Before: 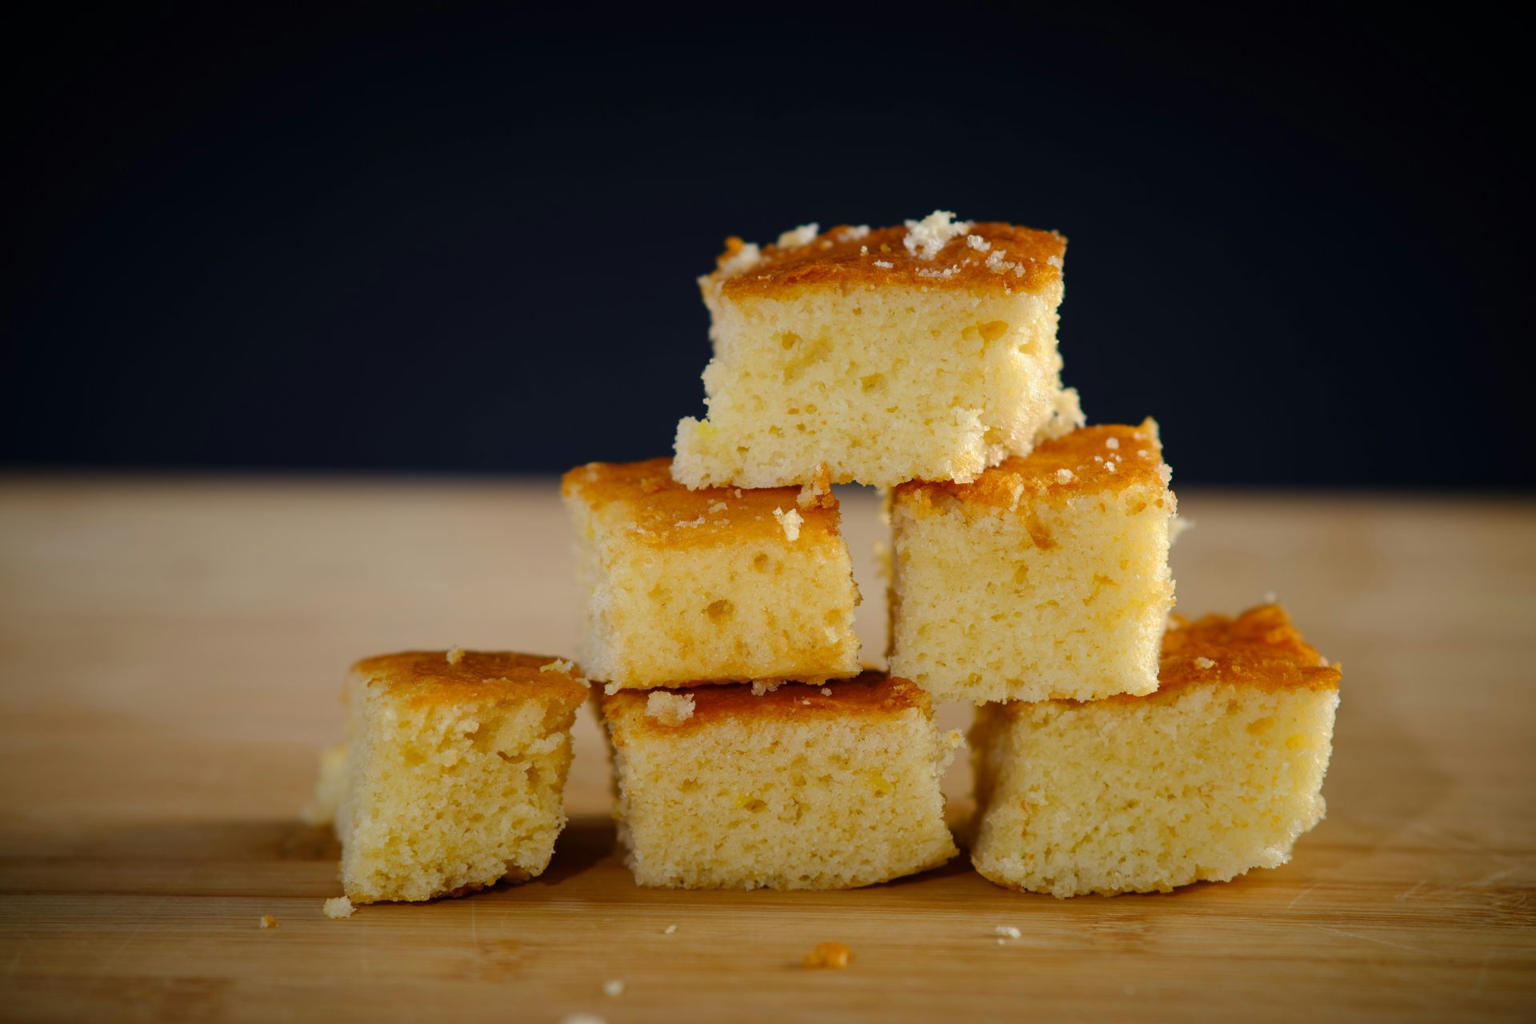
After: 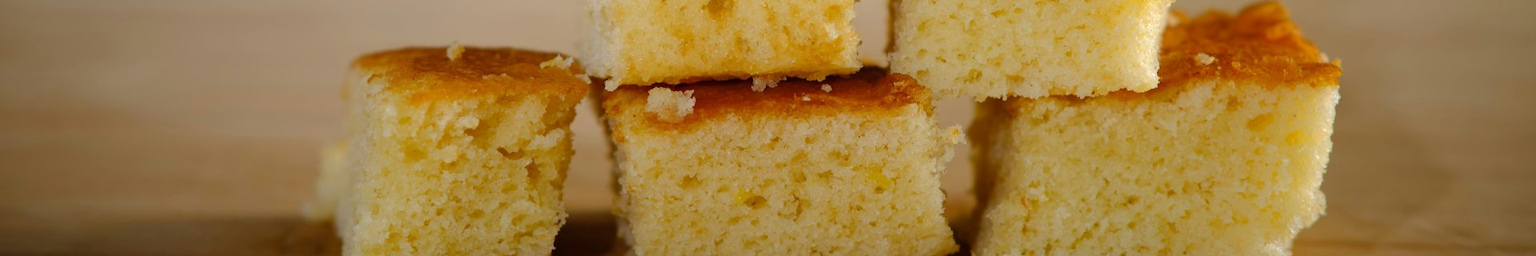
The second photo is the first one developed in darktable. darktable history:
crop and rotate: top 59.023%, bottom 15.849%
